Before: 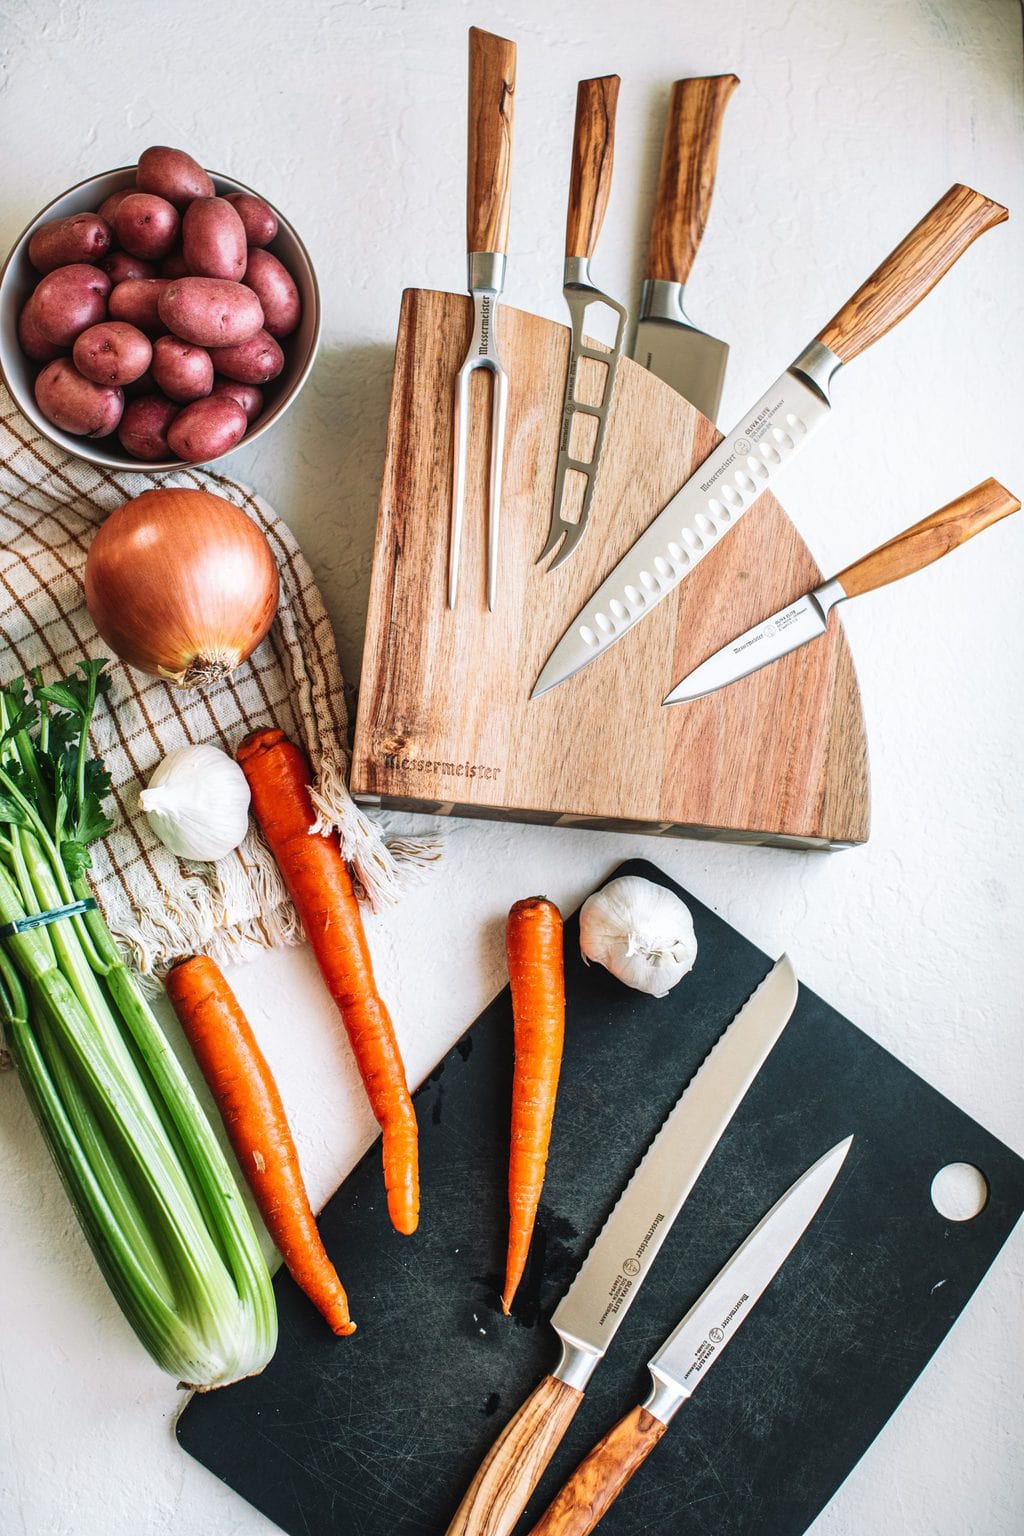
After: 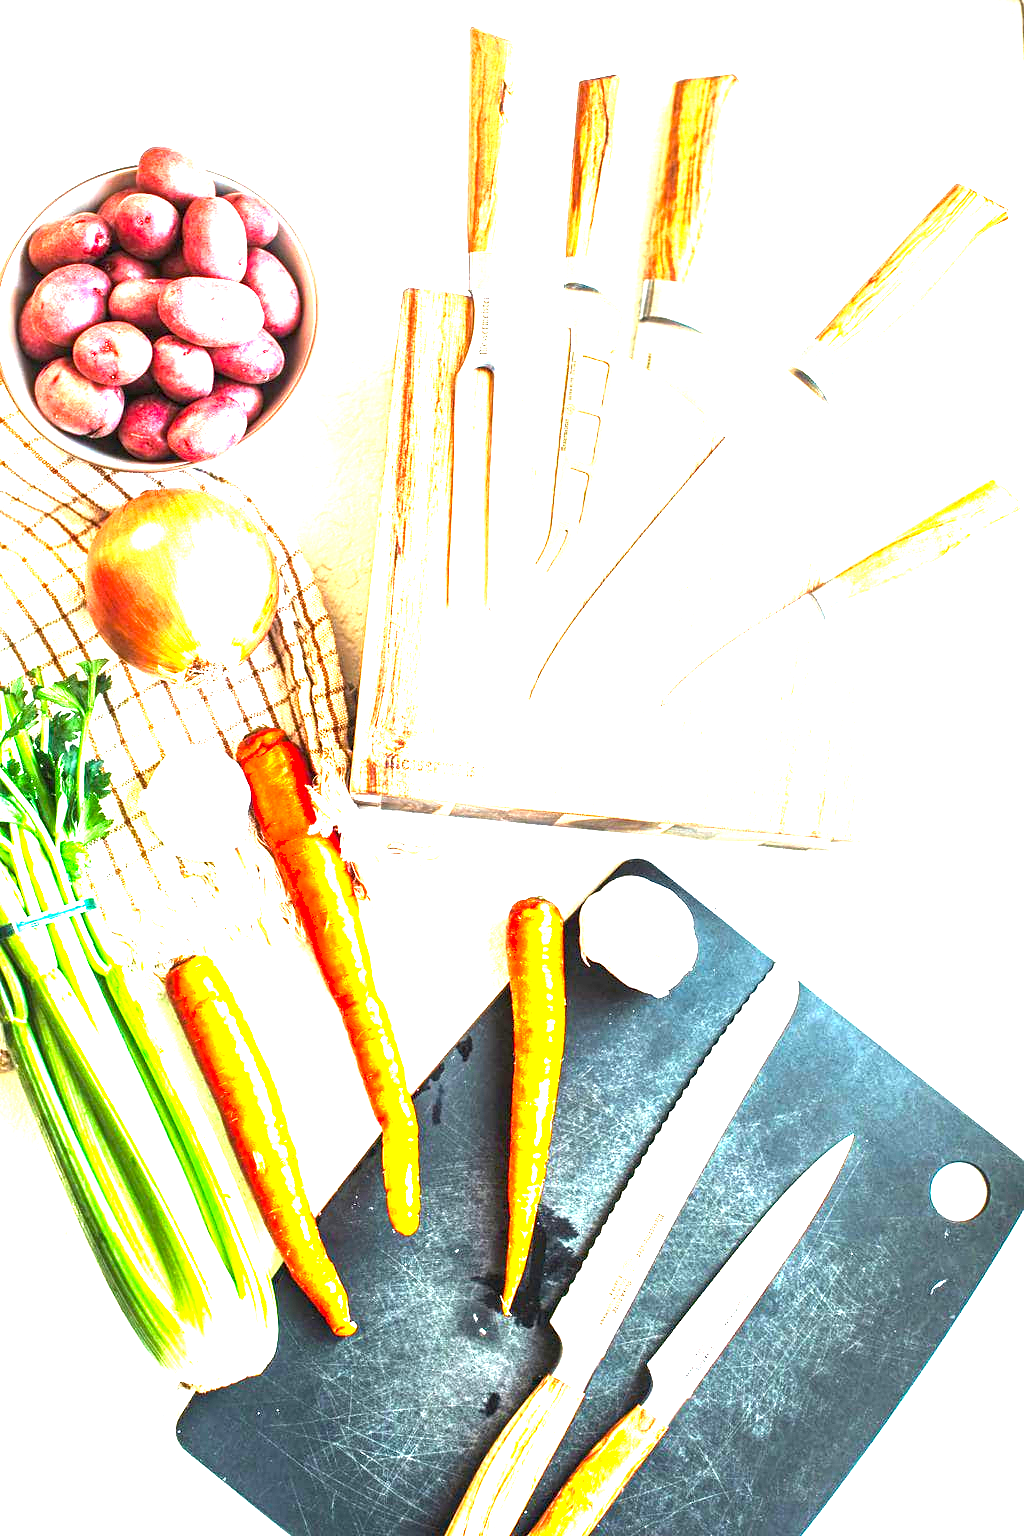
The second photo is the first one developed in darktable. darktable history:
tone equalizer: on, module defaults
shadows and highlights: shadows 26, highlights -25.81
color balance rgb: shadows lift › hue 86.55°, global offset › luminance -0.87%, perceptual saturation grading › global saturation 0.043%, perceptual brilliance grading › global brilliance 30.168%, perceptual brilliance grading › highlights 11.962%, perceptual brilliance grading › mid-tones 23.189%, global vibrance 11.551%, contrast 4.953%
exposure: exposure 2.22 EV, compensate highlight preservation false
